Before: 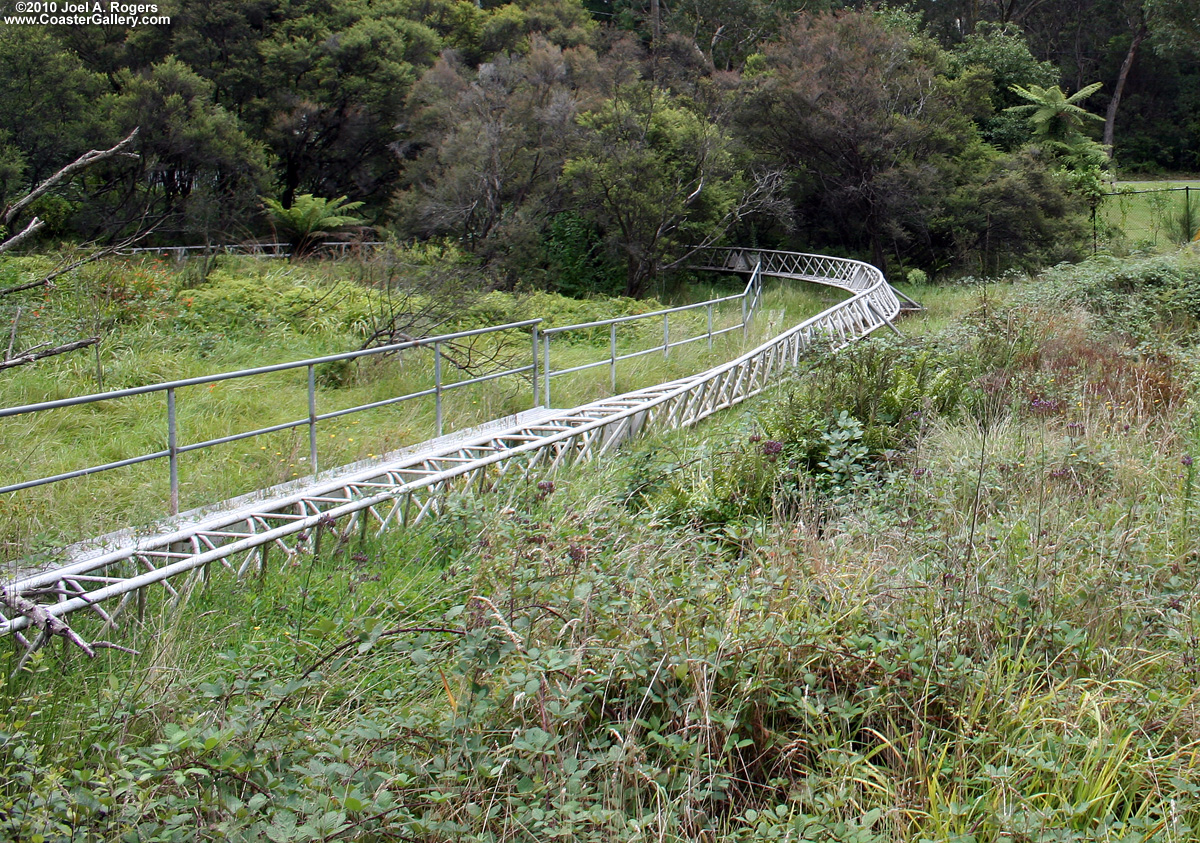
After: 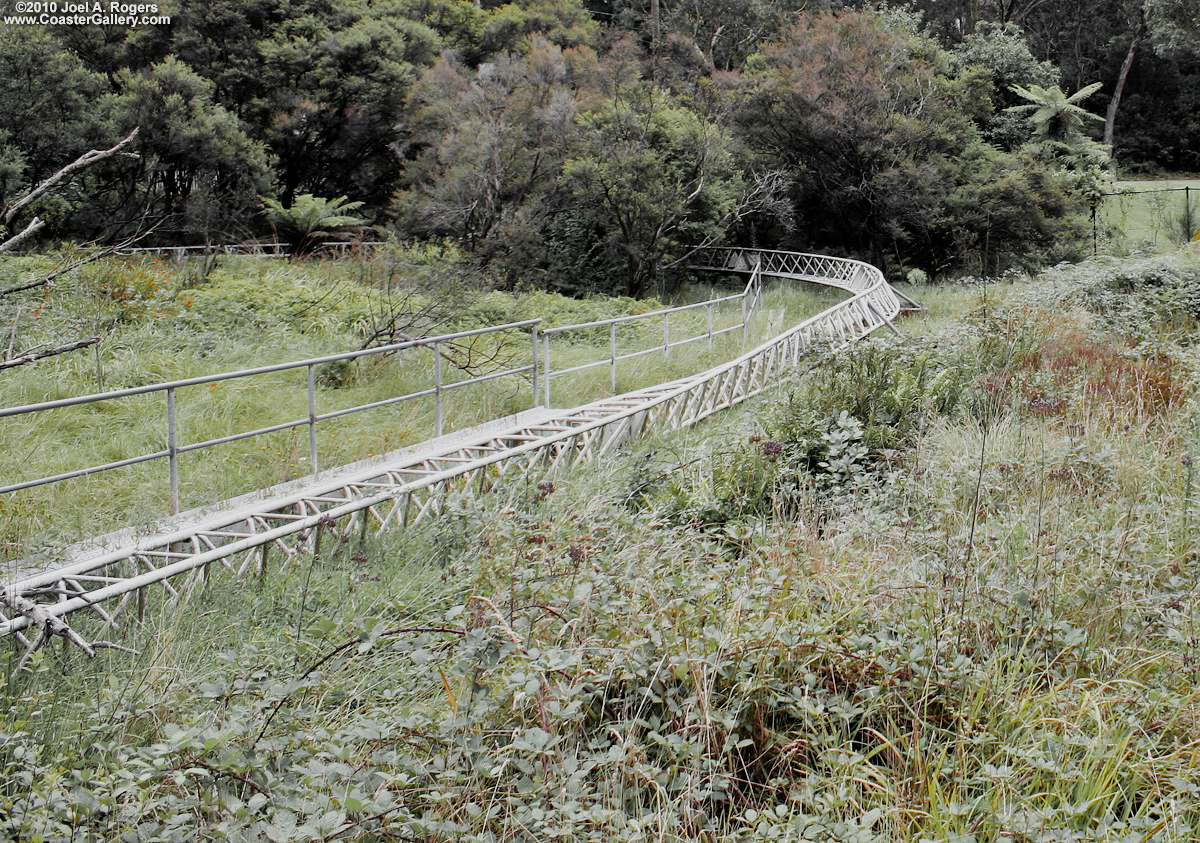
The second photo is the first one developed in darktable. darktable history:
shadows and highlights: shadows 40.33, highlights -52.83, low approximation 0.01, soften with gaussian
color zones: curves: ch0 [(0.004, 0.388) (0.125, 0.392) (0.25, 0.404) (0.375, 0.5) (0.5, 0.5) (0.625, 0.5) (0.75, 0.5) (0.875, 0.5)]; ch1 [(0, 0.5) (0.125, 0.5) (0.25, 0.5) (0.375, 0.124) (0.524, 0.124) (0.645, 0.128) (0.789, 0.132) (0.914, 0.096) (0.998, 0.068)]
filmic rgb: black relative exposure -7.2 EV, white relative exposure 5.39 EV, hardness 3.03
exposure: black level correction 0, exposure 0.699 EV, compensate highlight preservation false
